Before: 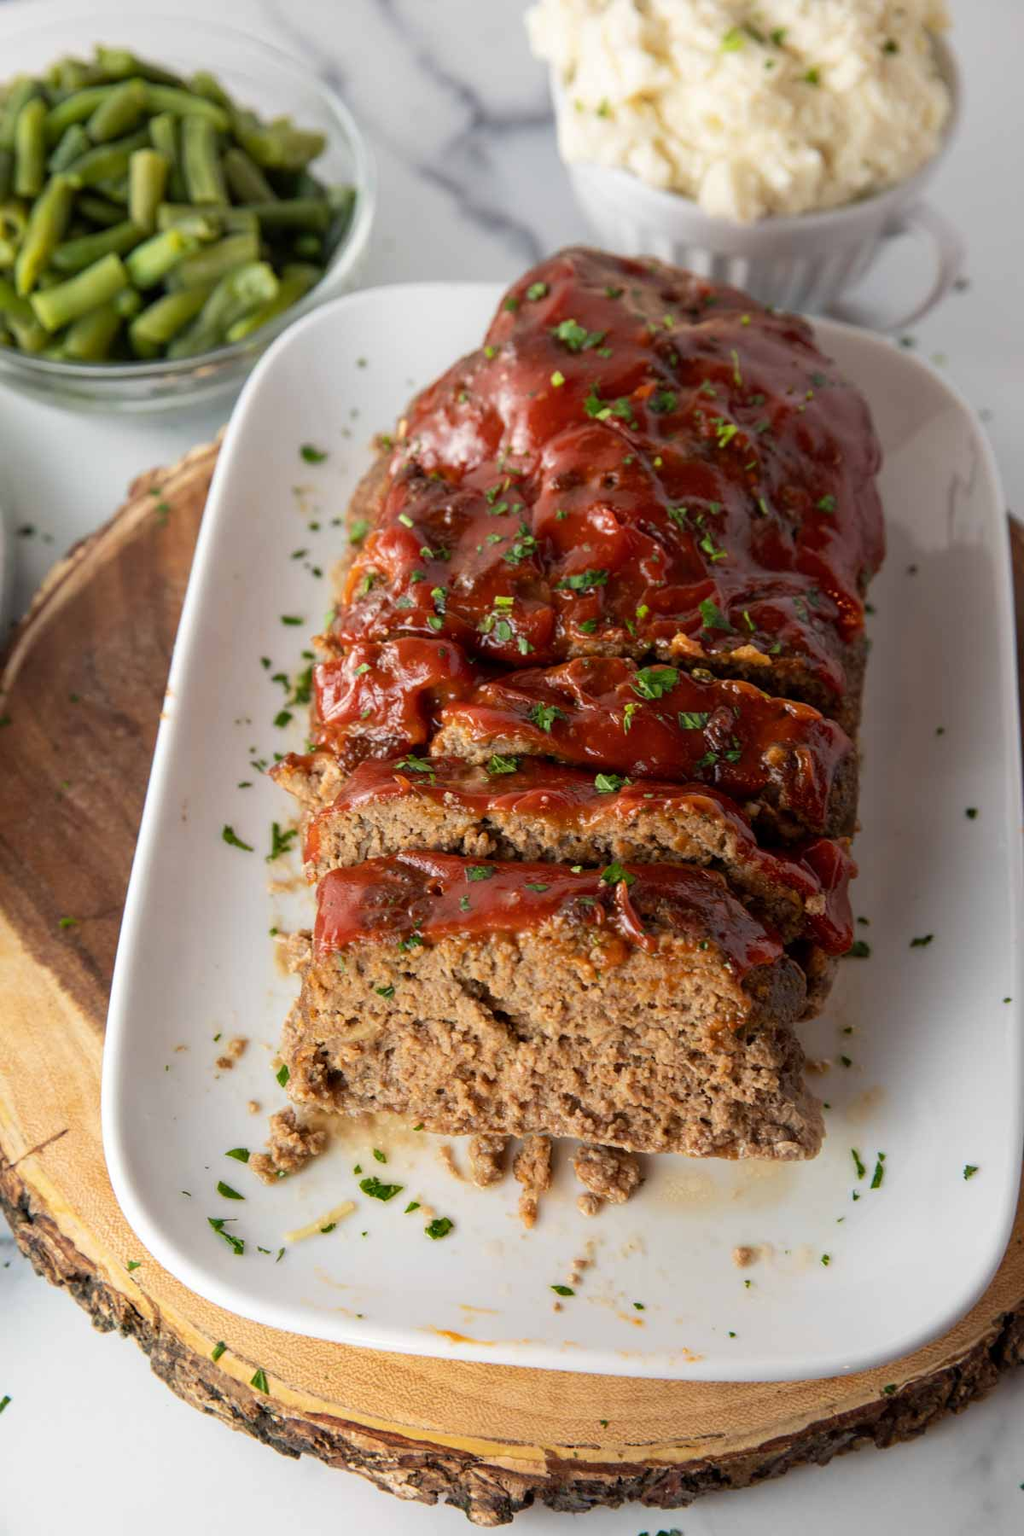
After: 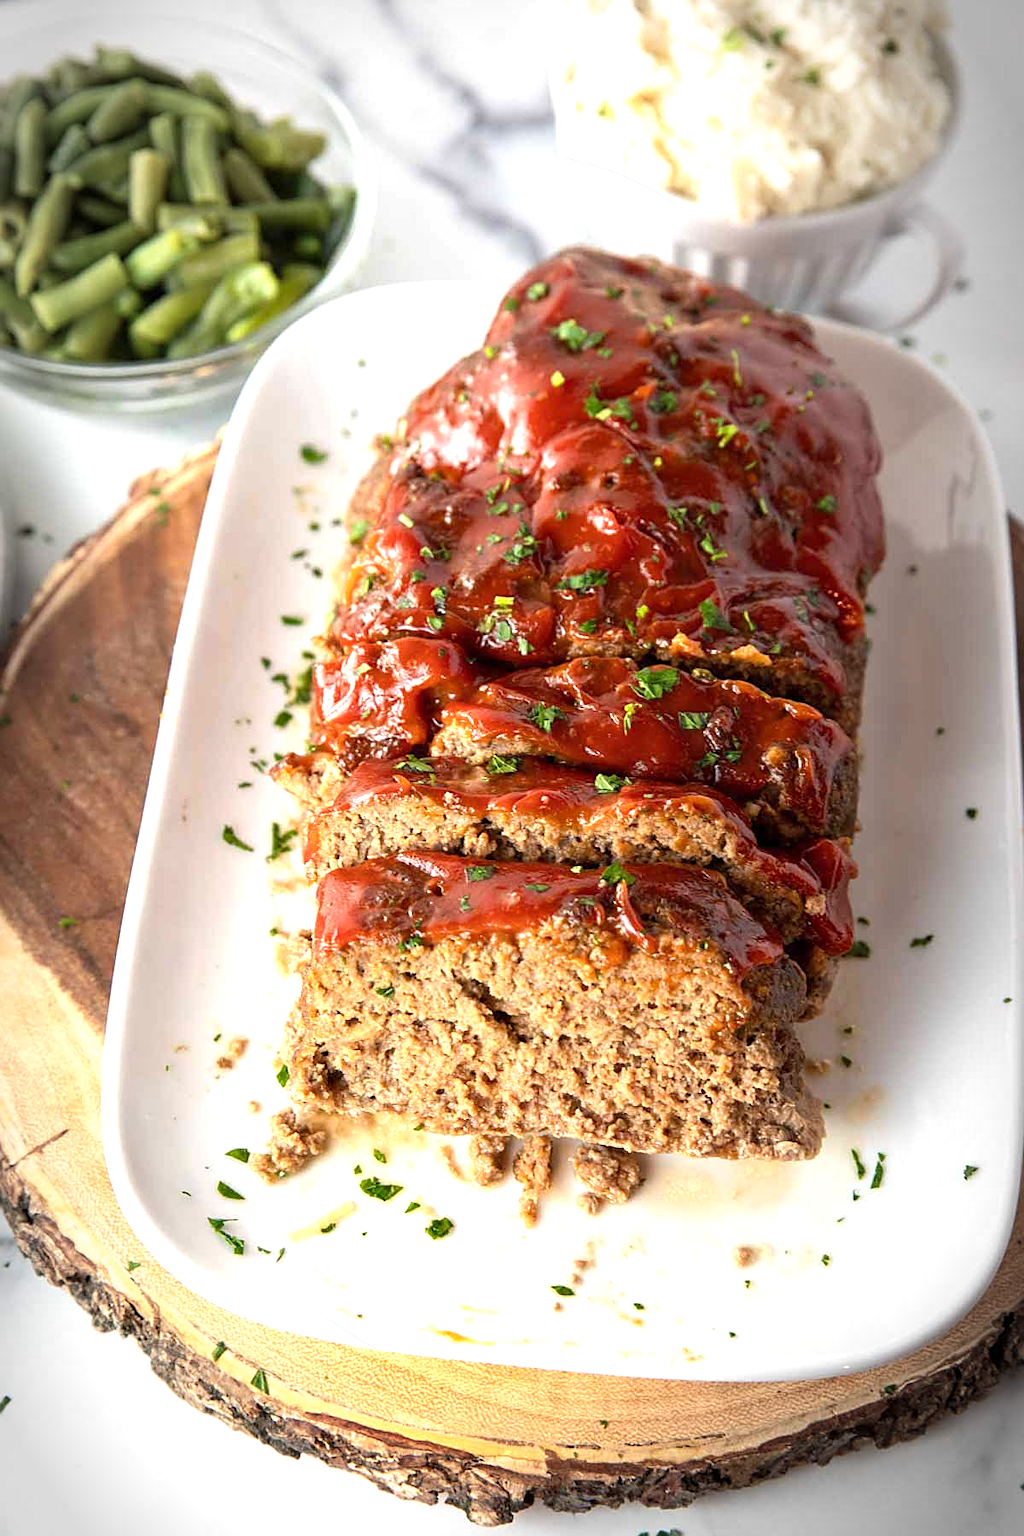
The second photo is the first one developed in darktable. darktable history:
exposure: exposure 1 EV, compensate highlight preservation false
vignetting: brightness -0.575, automatic ratio true, unbound false
sharpen: amount 0.491
